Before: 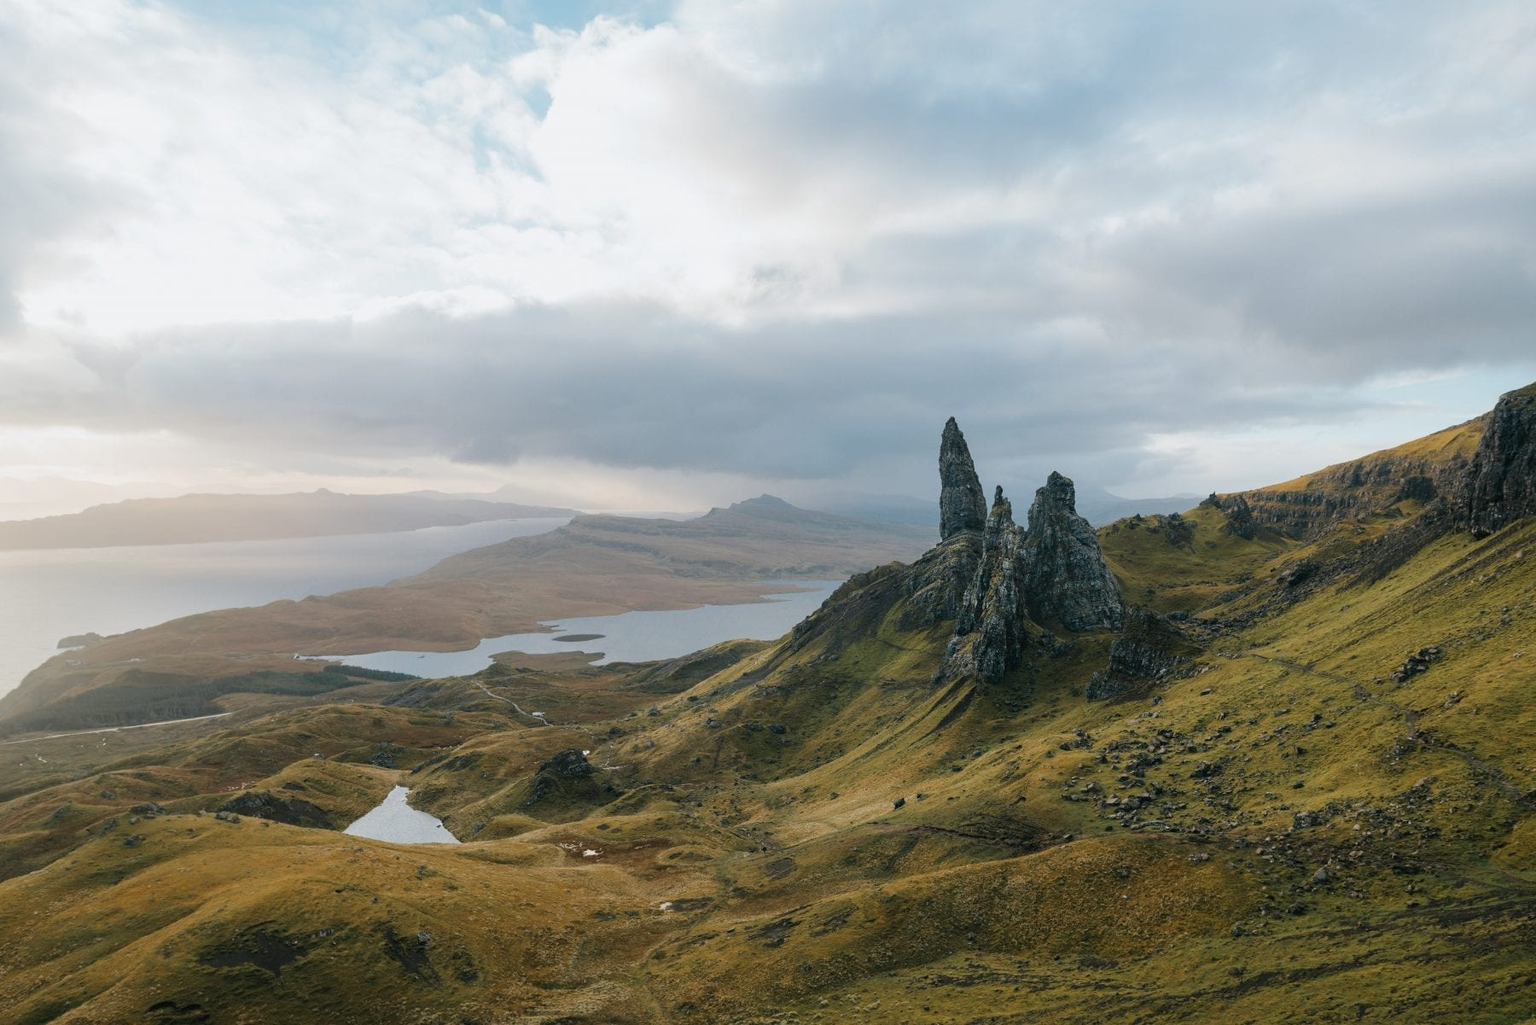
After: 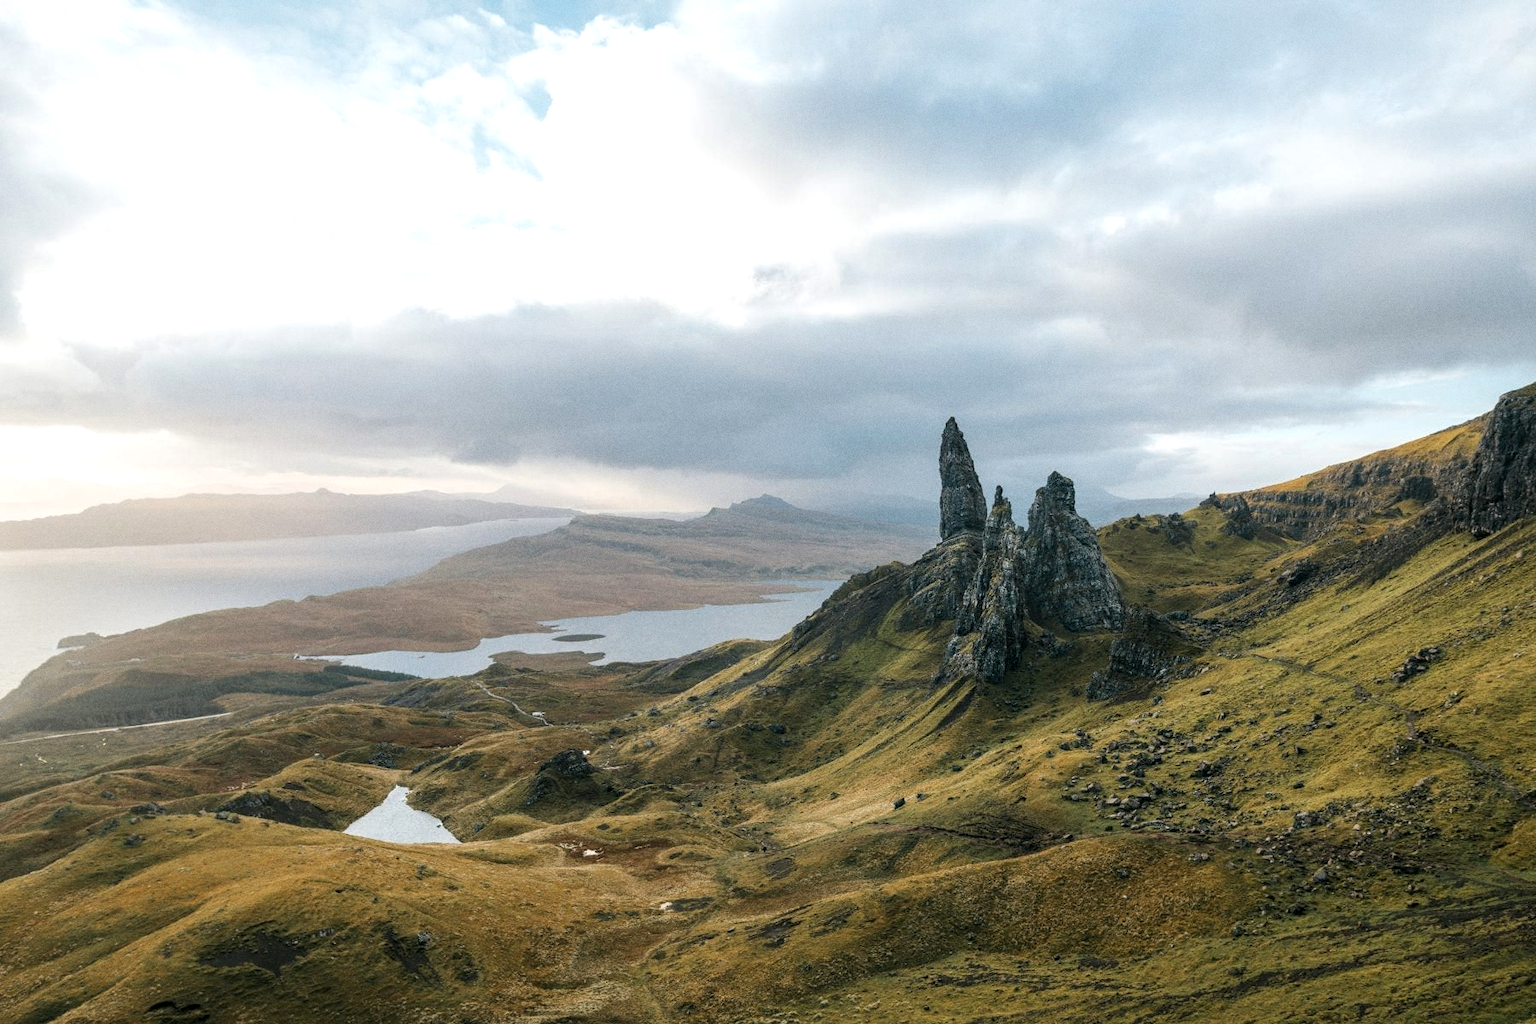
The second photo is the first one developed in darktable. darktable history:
color balance rgb: shadows lift › luminance -10%, highlights gain › luminance 10%, saturation formula JzAzBz (2021)
grain: coarseness 0.09 ISO
exposure: exposure 0.217 EV, compensate highlight preservation false
local contrast: on, module defaults
